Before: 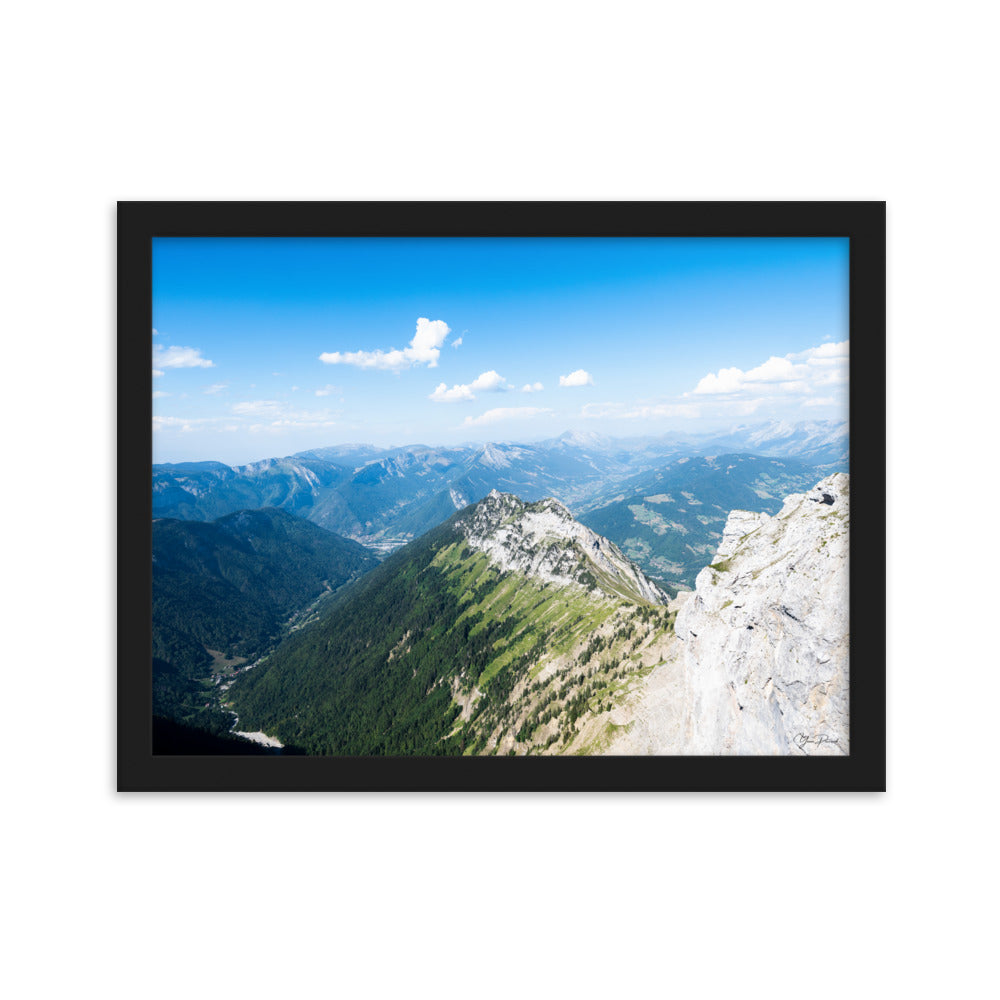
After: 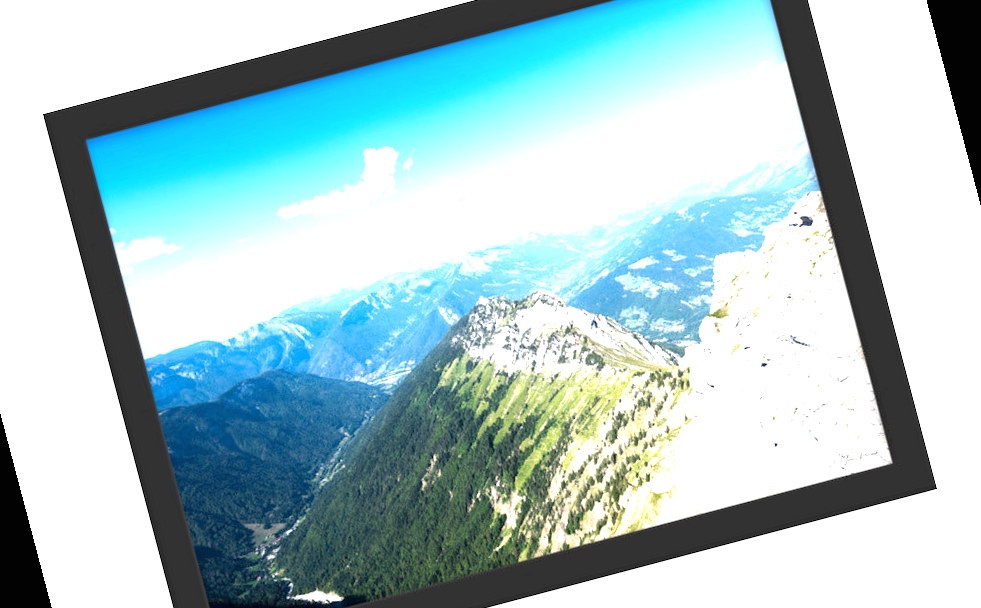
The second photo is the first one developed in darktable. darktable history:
rotate and perspective: rotation -14.8°, crop left 0.1, crop right 0.903, crop top 0.25, crop bottom 0.748
exposure: black level correction 0, exposure 1.198 EV, compensate exposure bias true, compensate highlight preservation false
